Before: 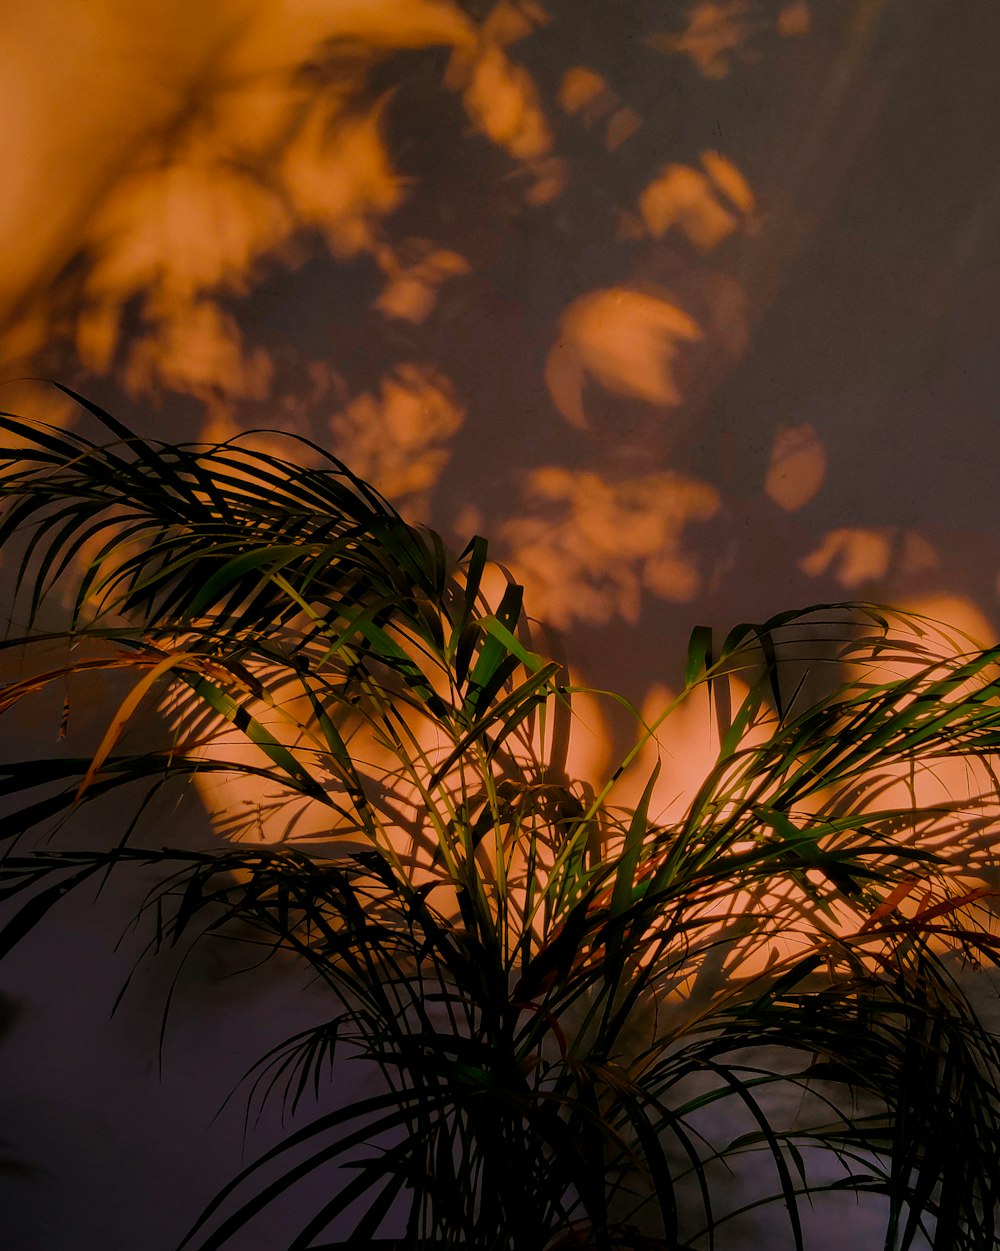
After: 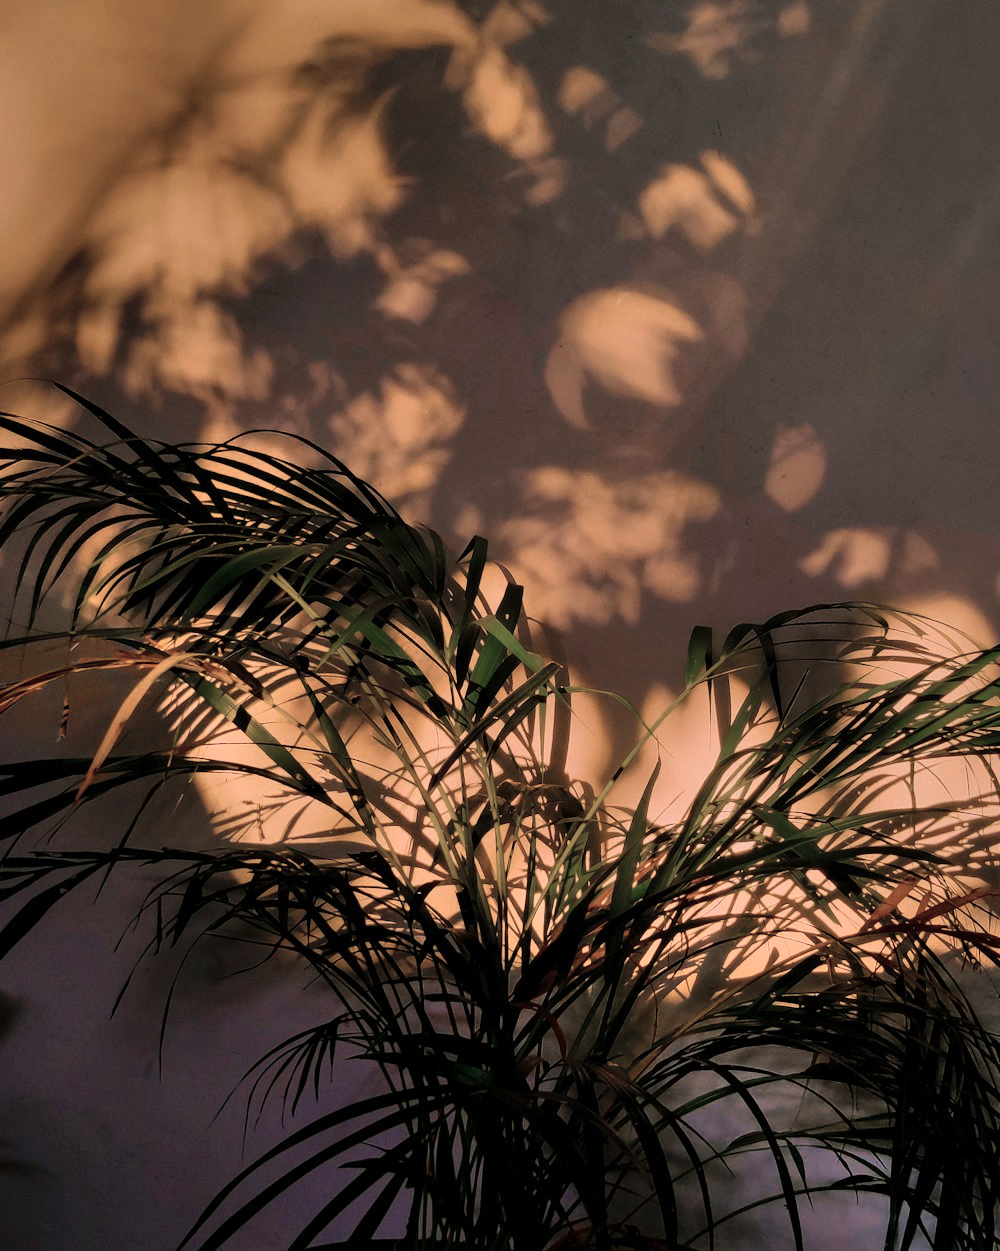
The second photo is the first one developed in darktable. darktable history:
shadows and highlights: soften with gaussian
color zones: curves: ch0 [(0, 0.559) (0.153, 0.551) (0.229, 0.5) (0.429, 0.5) (0.571, 0.5) (0.714, 0.5) (0.857, 0.5) (1, 0.559)]; ch1 [(0, 0.417) (0.112, 0.336) (0.213, 0.26) (0.429, 0.34) (0.571, 0.35) (0.683, 0.331) (0.857, 0.344) (1, 0.417)]
